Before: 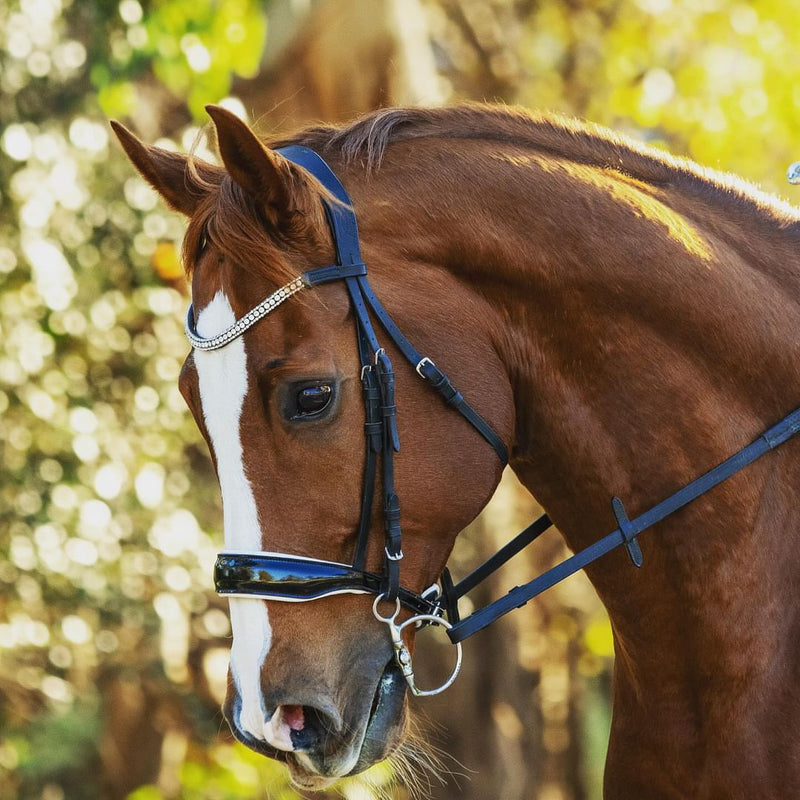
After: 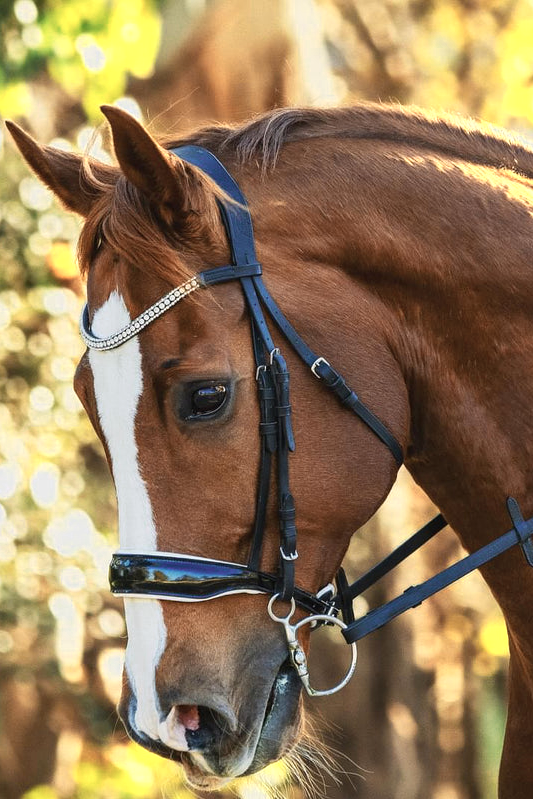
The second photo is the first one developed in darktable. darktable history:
crop and rotate: left 13.363%, right 19.975%
color zones: curves: ch0 [(0.018, 0.548) (0.224, 0.64) (0.425, 0.447) (0.675, 0.575) (0.732, 0.579)]; ch1 [(0.066, 0.487) (0.25, 0.5) (0.404, 0.43) (0.75, 0.421) (0.956, 0.421)]; ch2 [(0.044, 0.561) (0.215, 0.465) (0.399, 0.544) (0.465, 0.548) (0.614, 0.447) (0.724, 0.43) (0.882, 0.623) (0.956, 0.632)]
